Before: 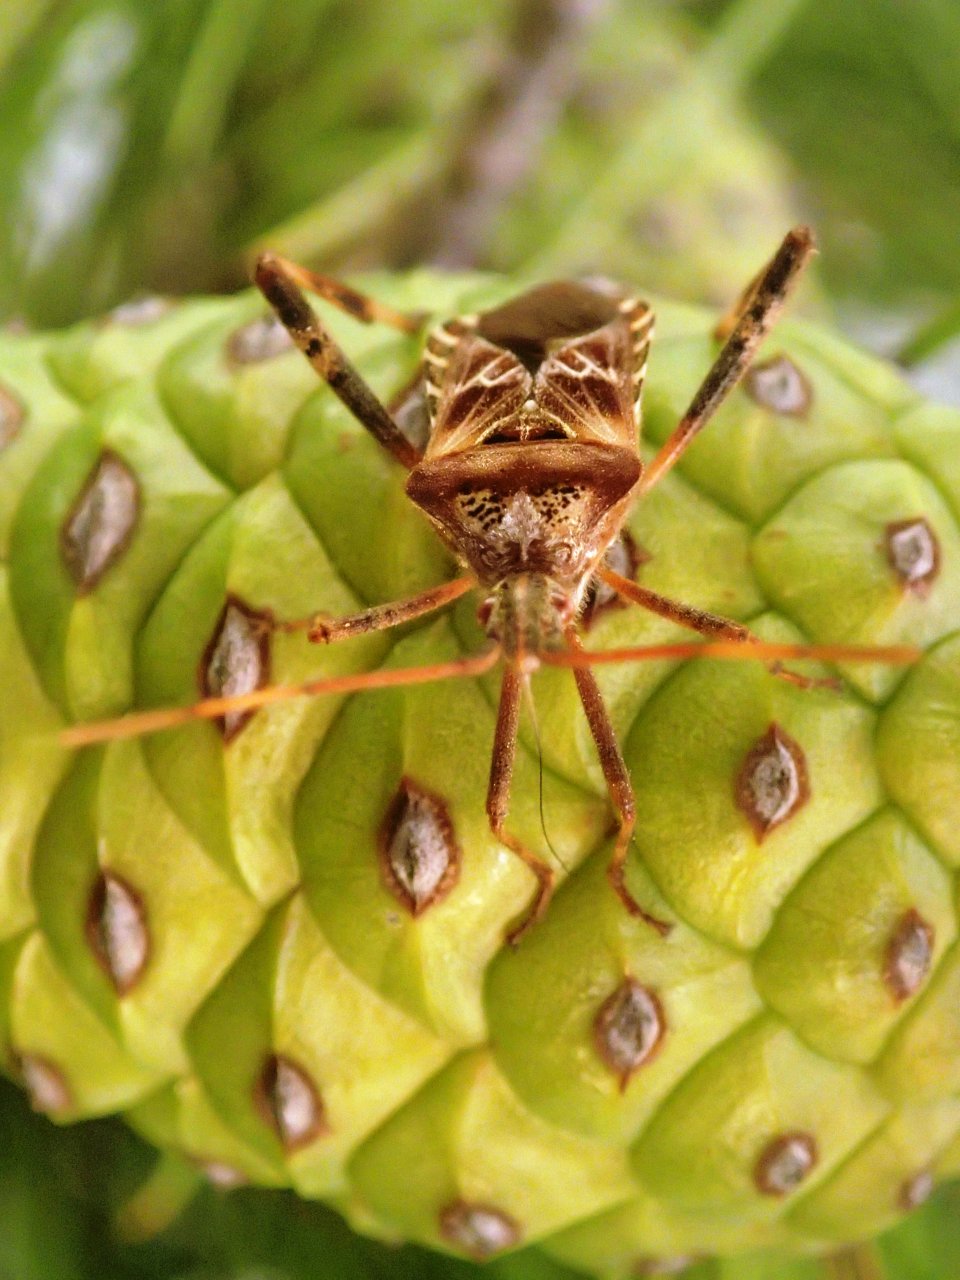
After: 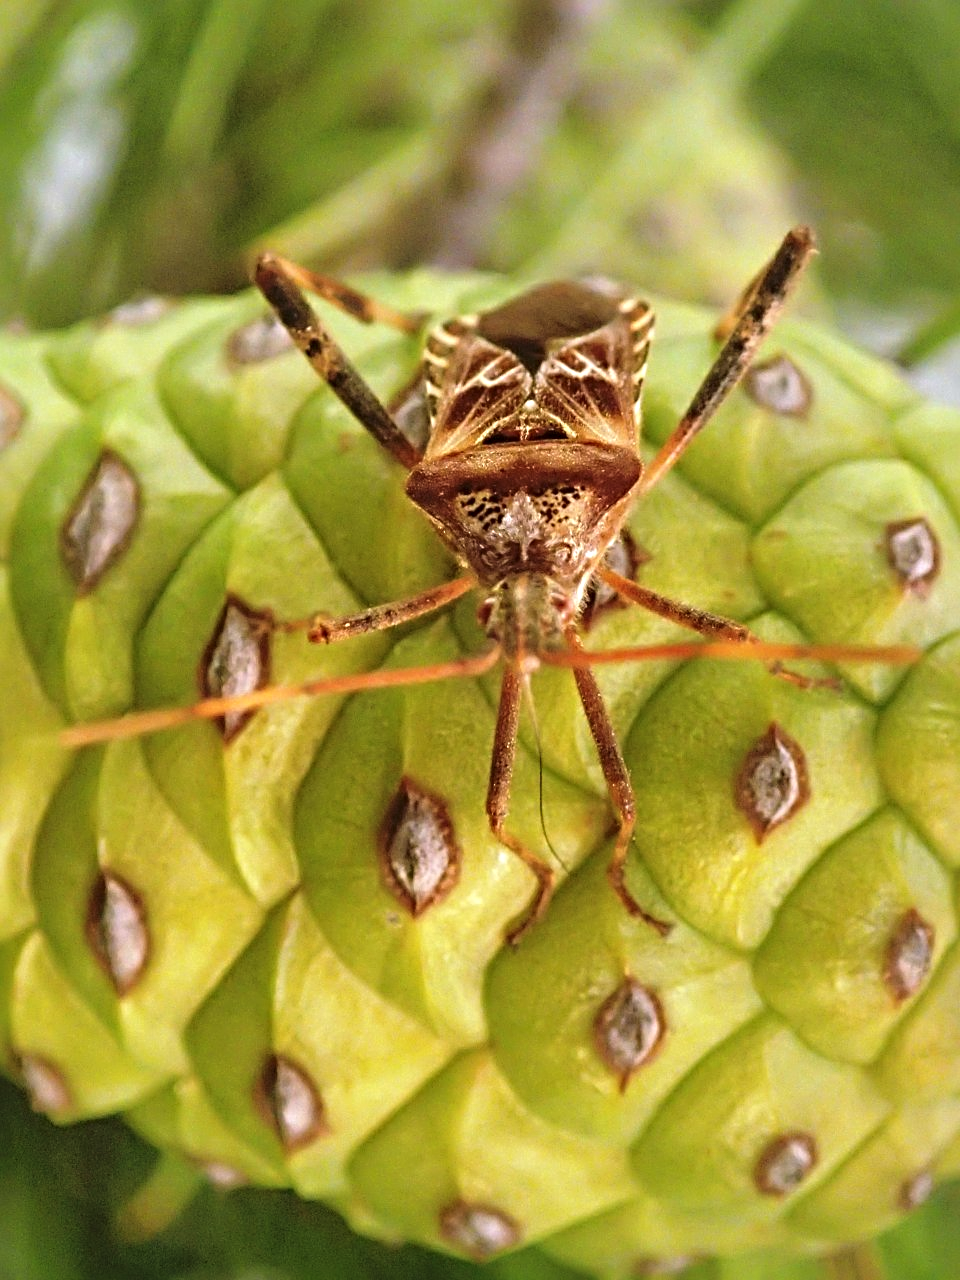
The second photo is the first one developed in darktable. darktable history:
sharpen: radius 4.867
exposure: black level correction -0.004, exposure 0.057 EV, compensate highlight preservation false
